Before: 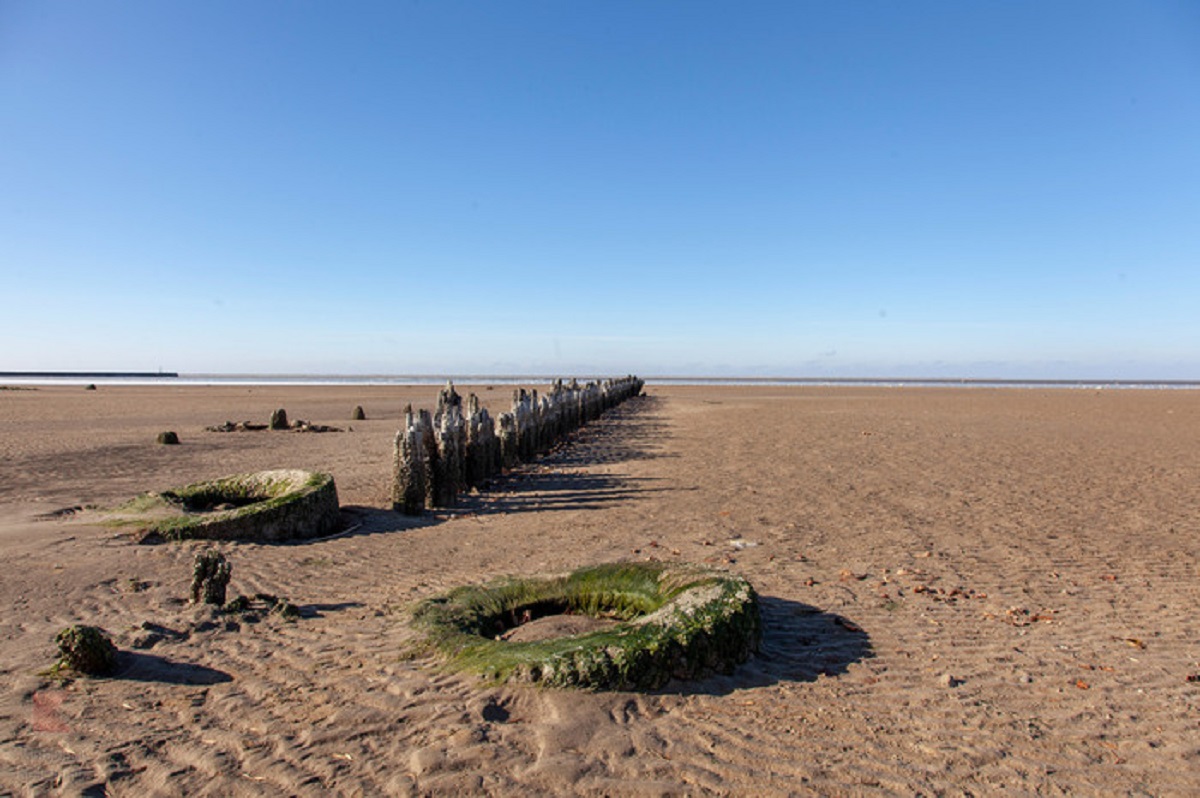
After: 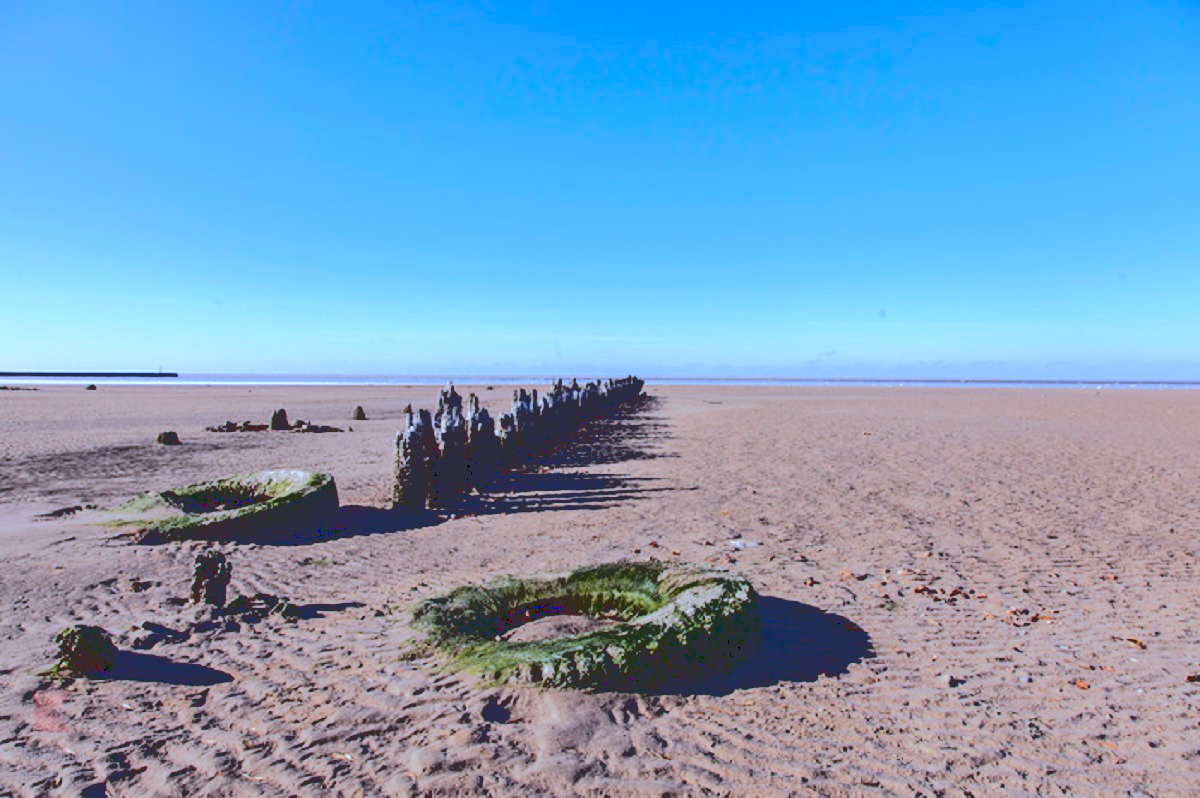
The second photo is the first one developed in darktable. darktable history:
color correction: highlights a* -1.18, highlights b* 4.66, shadows a* 3.64
base curve: curves: ch0 [(0.065, 0.026) (0.236, 0.358) (0.53, 0.546) (0.777, 0.841) (0.924, 0.992)]
color balance rgb: power › hue 71.81°, perceptual saturation grading › global saturation 0.91%, global vibrance 20%
color calibration: illuminant as shot in camera, adaptation linear Bradford (ICC v4), x 0.404, y 0.403, temperature 3582.65 K
